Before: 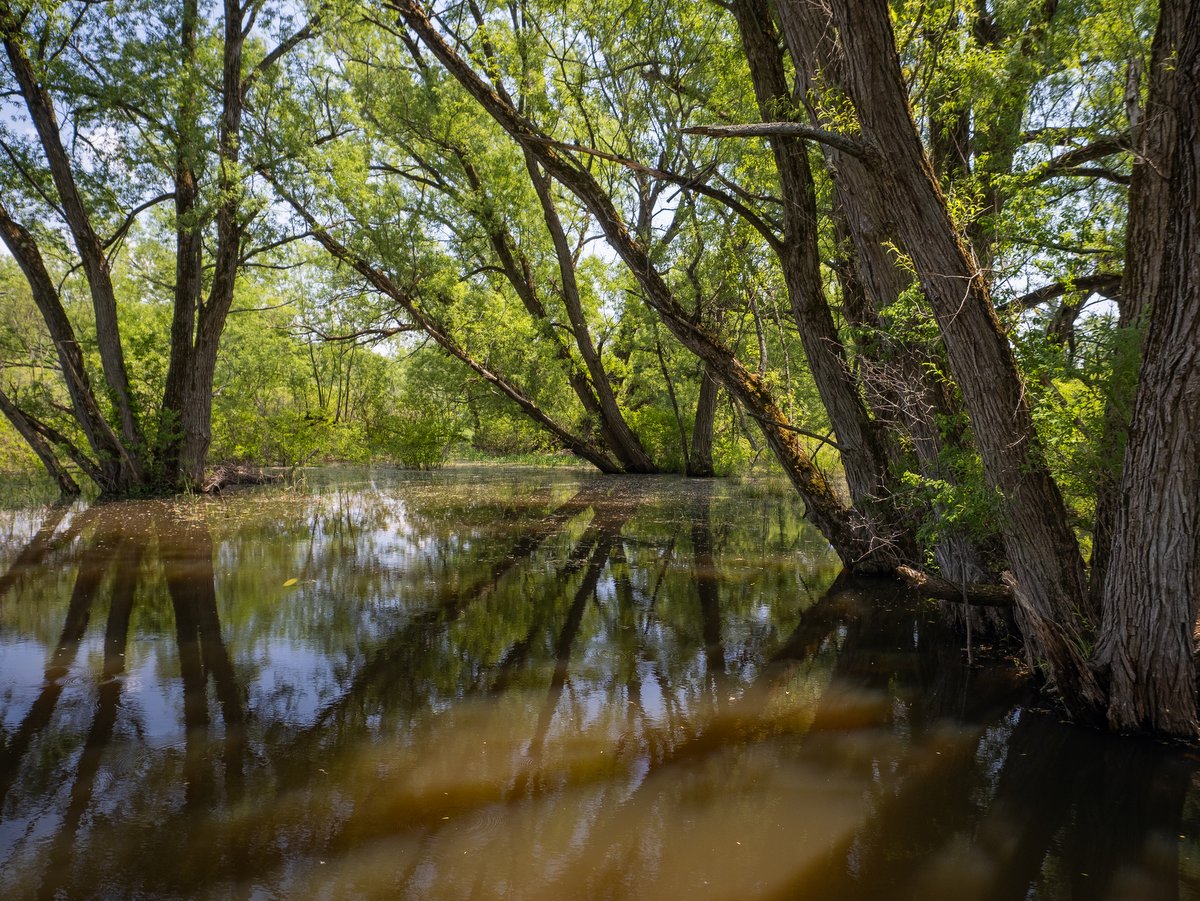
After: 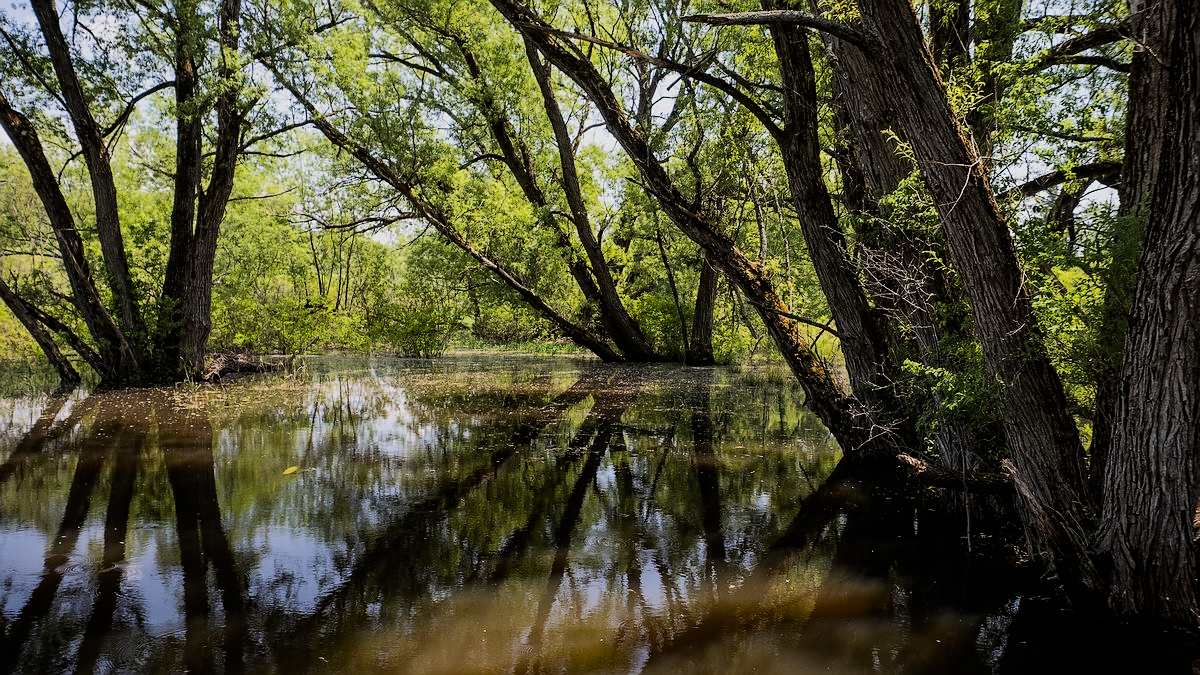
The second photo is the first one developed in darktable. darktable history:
crop and rotate: top 12.5%, bottom 12.5%
tone equalizer: -8 EV -0.417 EV, -7 EV -0.389 EV, -6 EV -0.333 EV, -5 EV -0.222 EV, -3 EV 0.222 EV, -2 EV 0.333 EV, -1 EV 0.389 EV, +0 EV 0.417 EV, edges refinement/feathering 500, mask exposure compensation -1.57 EV, preserve details no
sharpen: radius 1
filmic rgb: black relative exposure -7.65 EV, white relative exposure 4.56 EV, hardness 3.61, contrast 1.106
